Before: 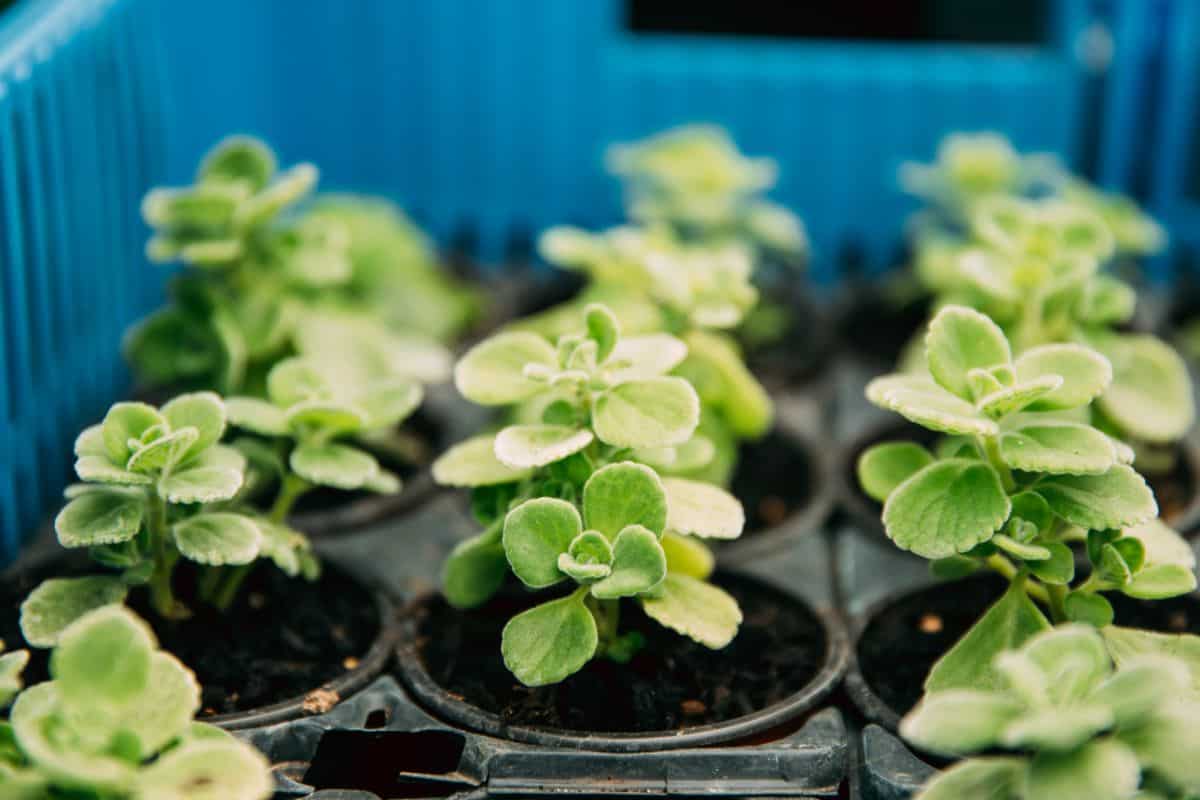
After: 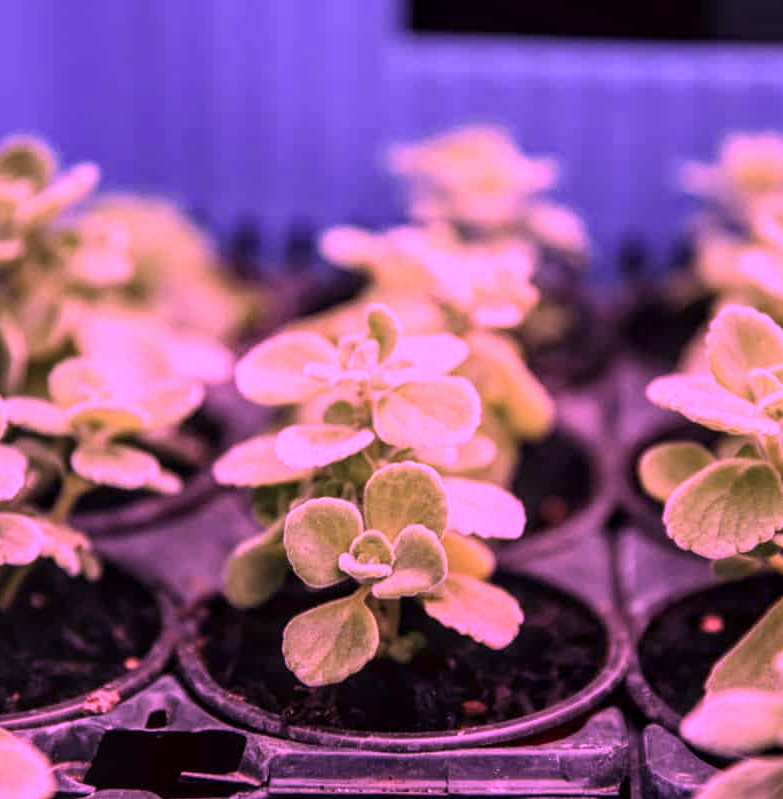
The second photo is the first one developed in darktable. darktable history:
crop and rotate: left 18.285%, right 16.418%
tone equalizer: edges refinement/feathering 500, mask exposure compensation -1.57 EV, preserve details no
color calibration: gray › normalize channels true, illuminant custom, x 0.261, y 0.521, temperature 7029.6 K, gamut compression 0.004
local contrast: on, module defaults
